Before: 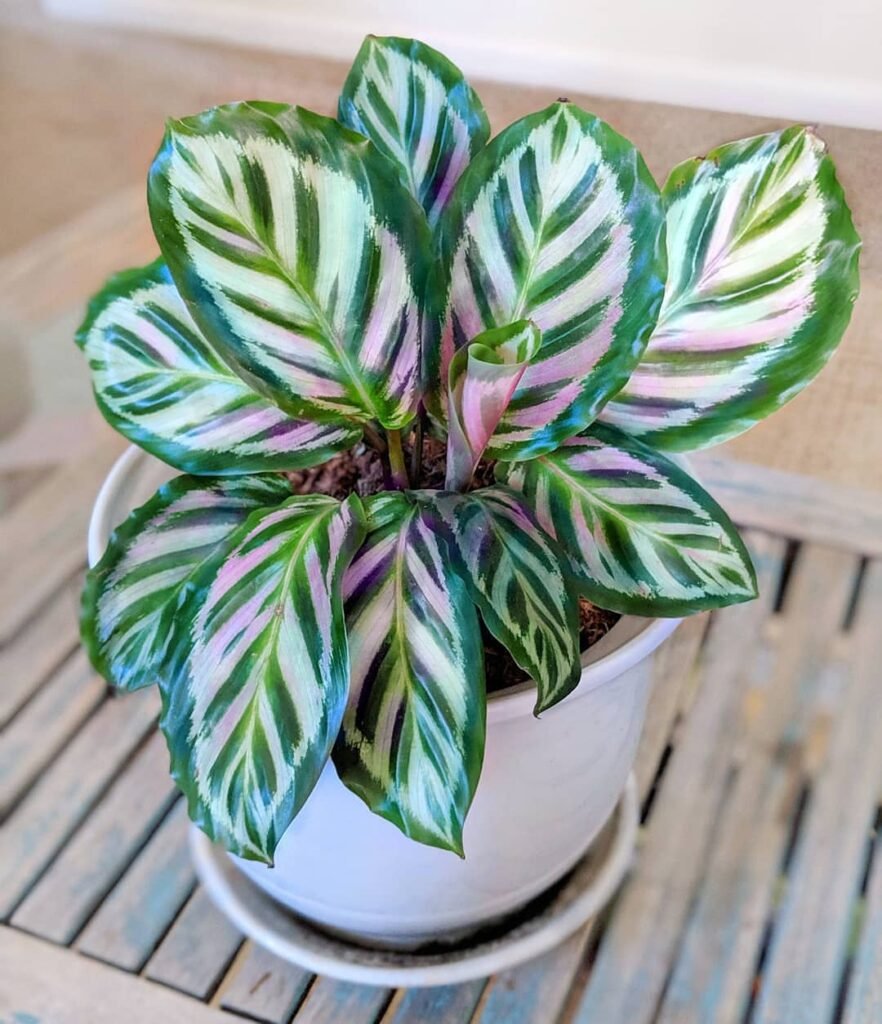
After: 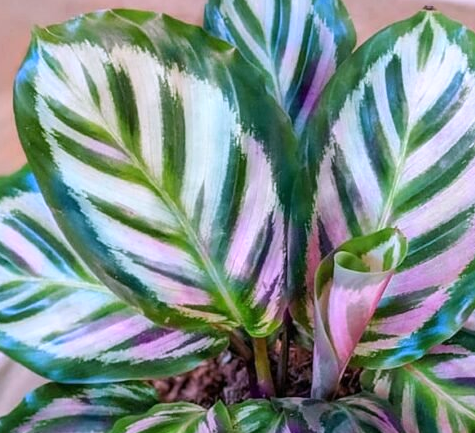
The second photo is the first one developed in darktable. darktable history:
crop: left 15.306%, top 9.065%, right 30.789%, bottom 48.638%
white balance: red 1.066, blue 1.119
